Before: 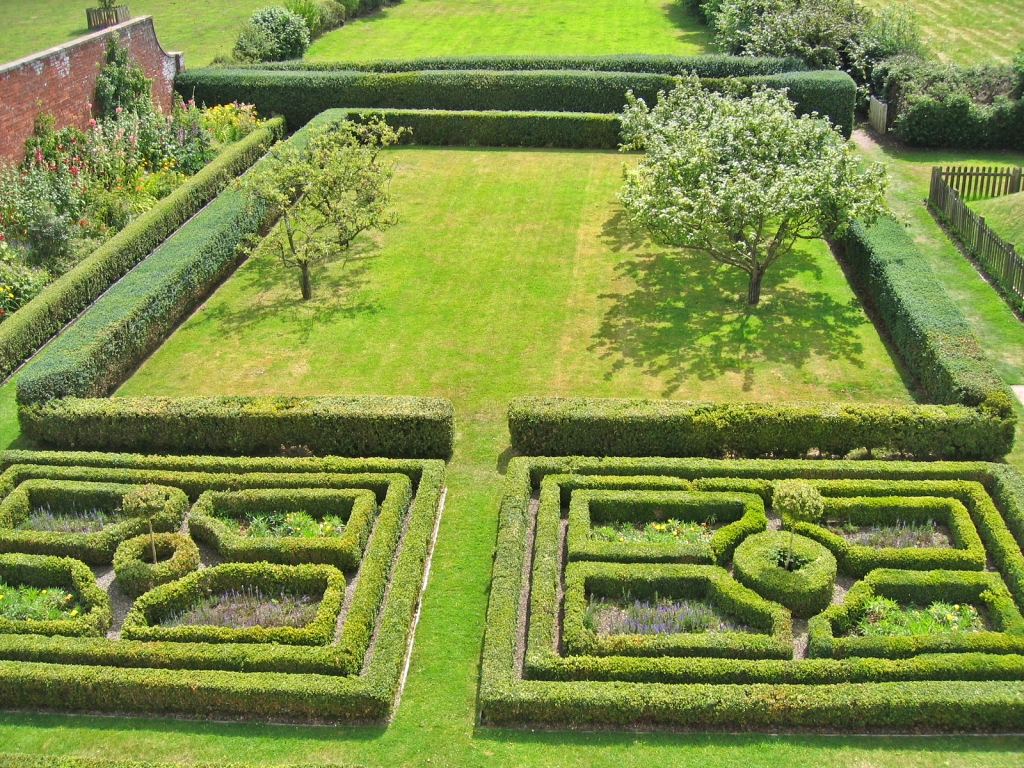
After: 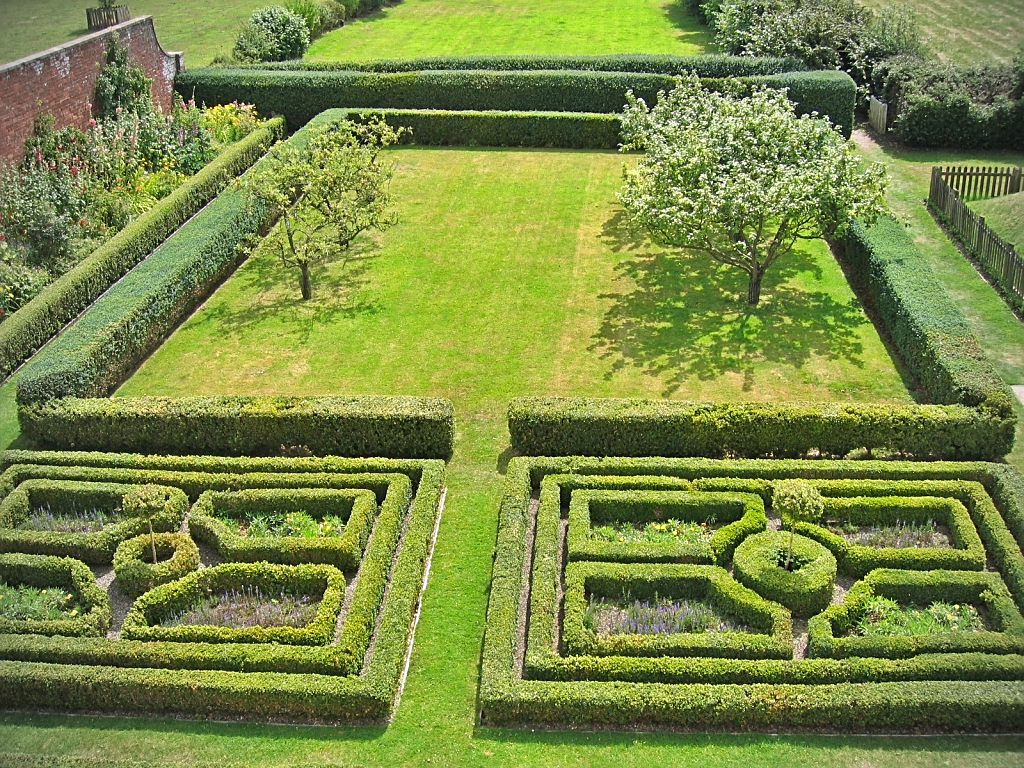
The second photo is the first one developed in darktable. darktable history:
vignetting: on, module defaults
shadows and highlights: radius 128.08, shadows 30.42, highlights -31.03, low approximation 0.01, soften with gaussian
sharpen: on, module defaults
